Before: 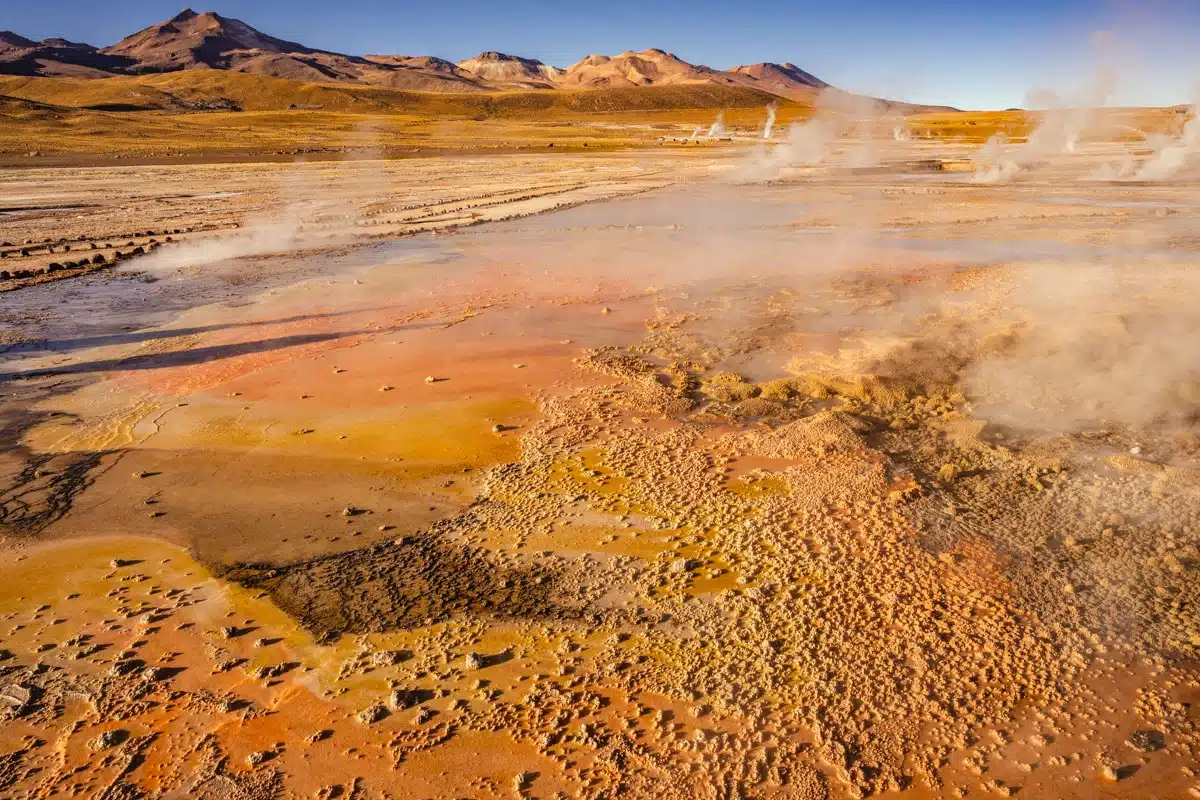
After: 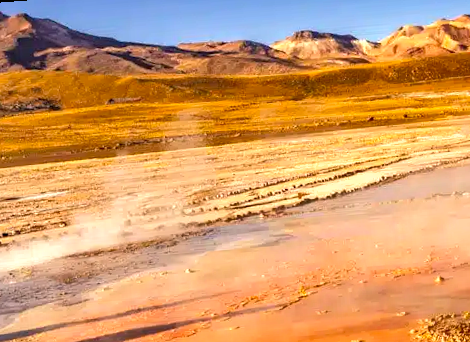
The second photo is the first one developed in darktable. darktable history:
exposure: black level correction 0, exposure 0.7 EV, compensate exposure bias true, compensate highlight preservation false
crop and rotate: left 10.817%, top 0.062%, right 47.194%, bottom 53.626%
shadows and highlights: shadows color adjustment 97.66%, soften with gaussian
rotate and perspective: rotation -4.57°, crop left 0.054, crop right 0.944, crop top 0.087, crop bottom 0.914
base curve: curves: ch0 [(0, 0) (0.989, 0.992)], preserve colors none
color balance: output saturation 110%
